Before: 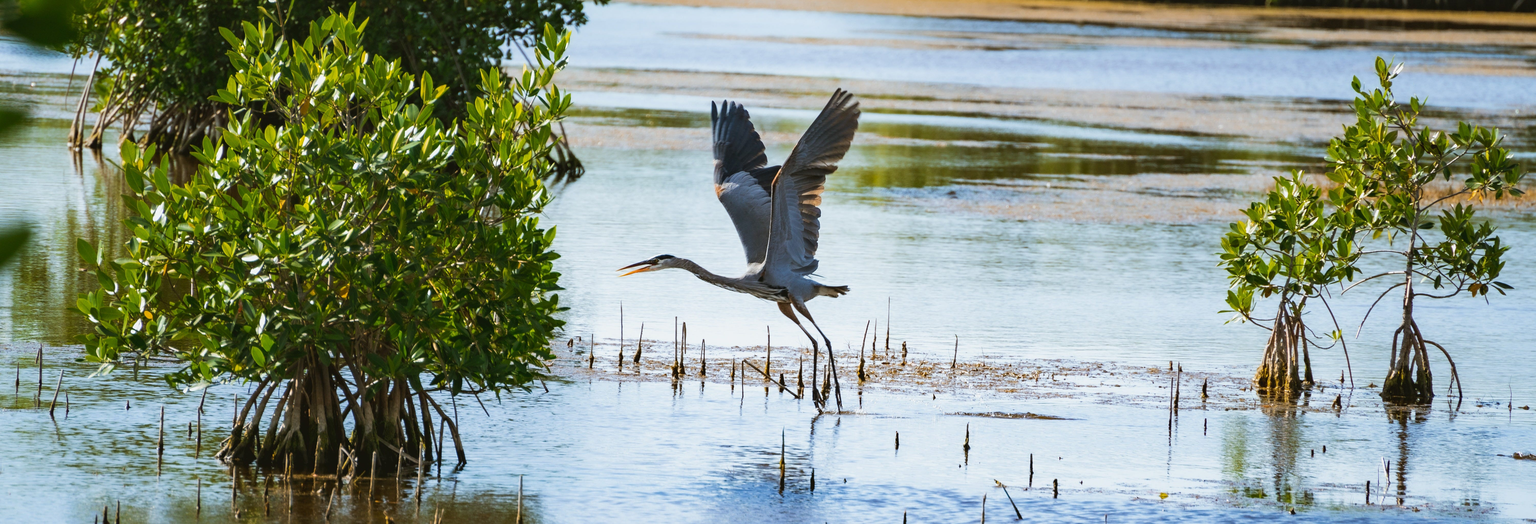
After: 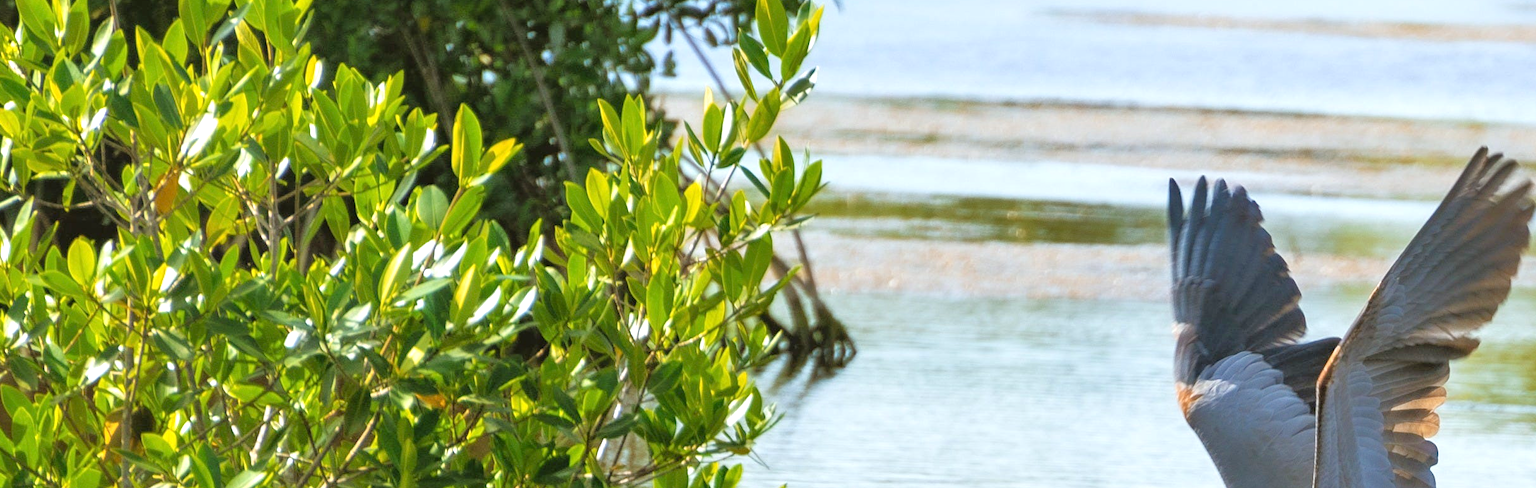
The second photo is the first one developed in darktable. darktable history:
tone equalizer: -7 EV 0.15 EV, -6 EV 0.6 EV, -5 EV 1.15 EV, -4 EV 1.33 EV, -3 EV 1.15 EV, -2 EV 0.6 EV, -1 EV 0.15 EV, mask exposure compensation -0.5 EV
crop: left 15.452%, top 5.459%, right 43.956%, bottom 56.62%
exposure: exposure 0.3 EV, compensate highlight preservation false
